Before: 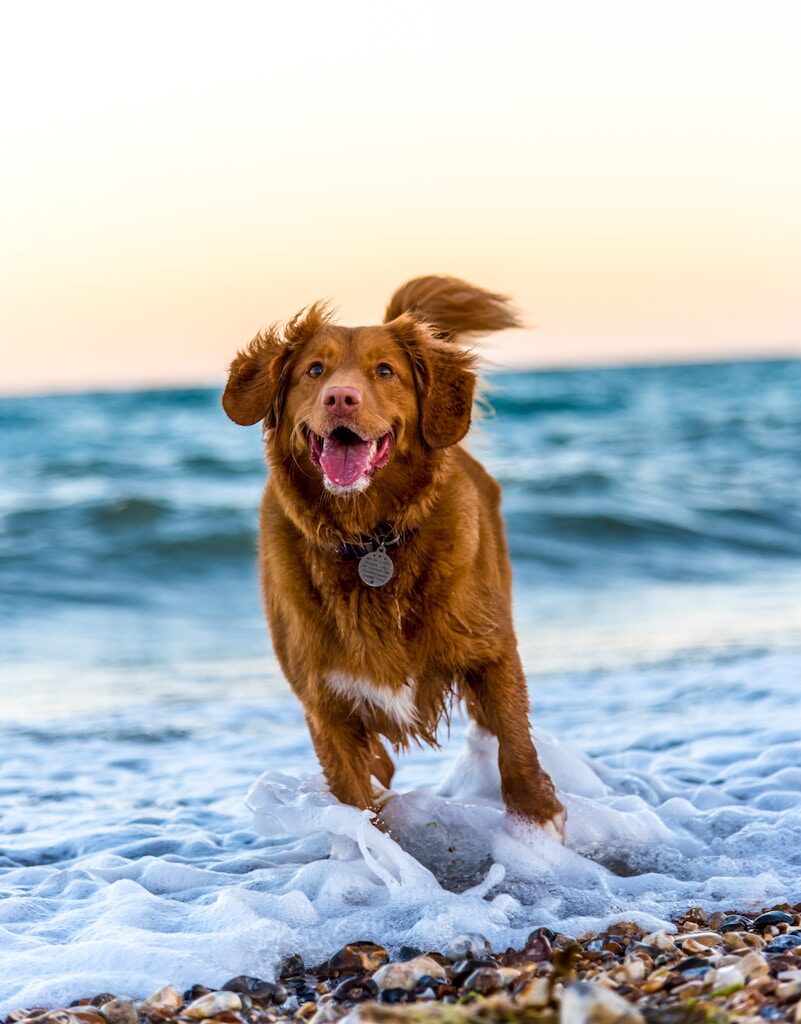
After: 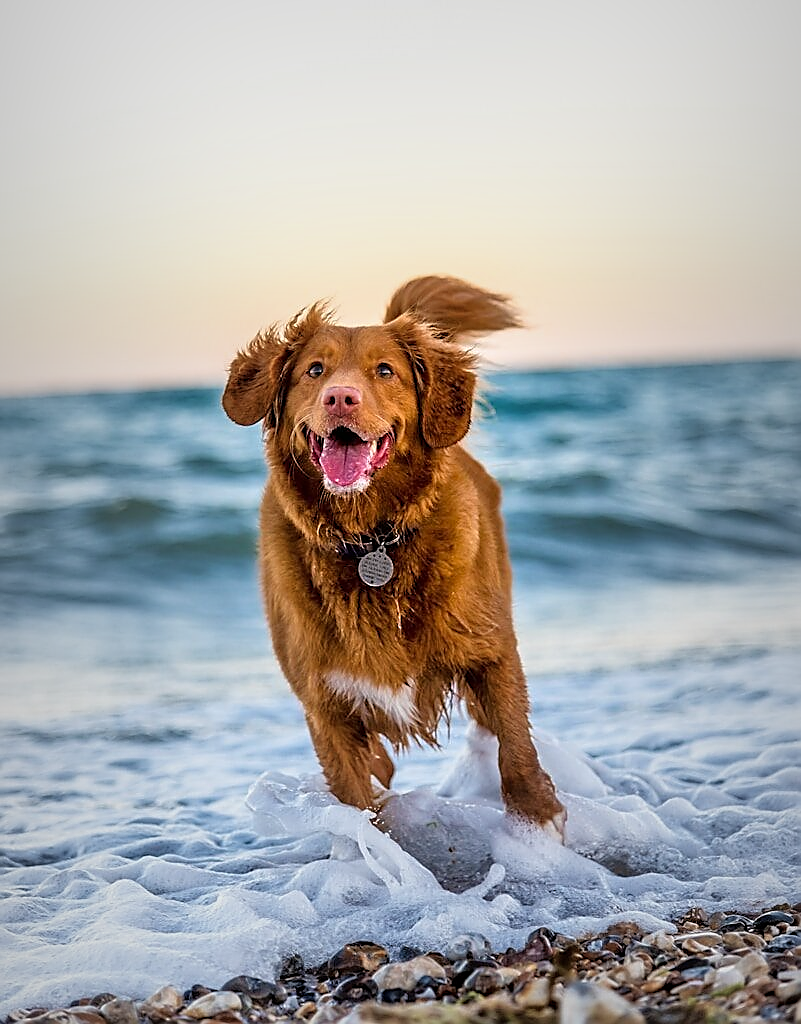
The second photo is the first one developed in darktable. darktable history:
tone equalizer: -8 EV 0.01 EV, -7 EV -0.01 EV, -6 EV 0.032 EV, -5 EV 0.034 EV, -4 EV 0.261 EV, -3 EV 0.618 EV, -2 EV 0.556 EV, -1 EV 0.186 EV, +0 EV 0.036 EV
levels: mode automatic, black 0.047%, levels [0, 0.51, 1]
vignetting: fall-off start 18.81%, fall-off radius 137.05%, width/height ratio 0.62, shape 0.586
sharpen: radius 1.351, amount 1.261, threshold 0.675
